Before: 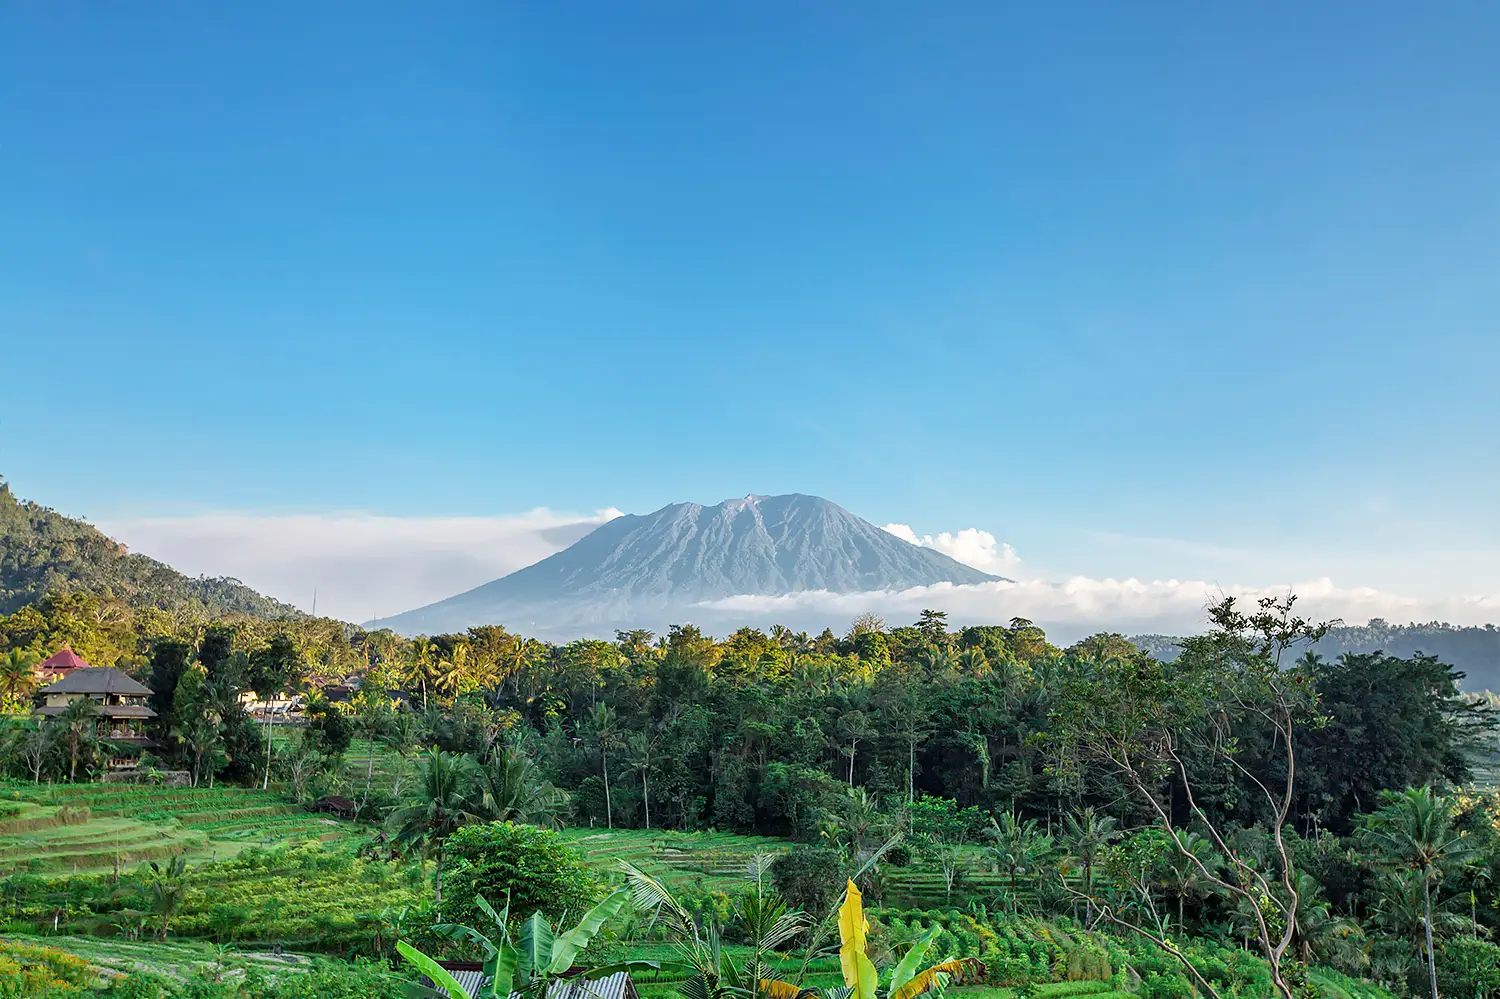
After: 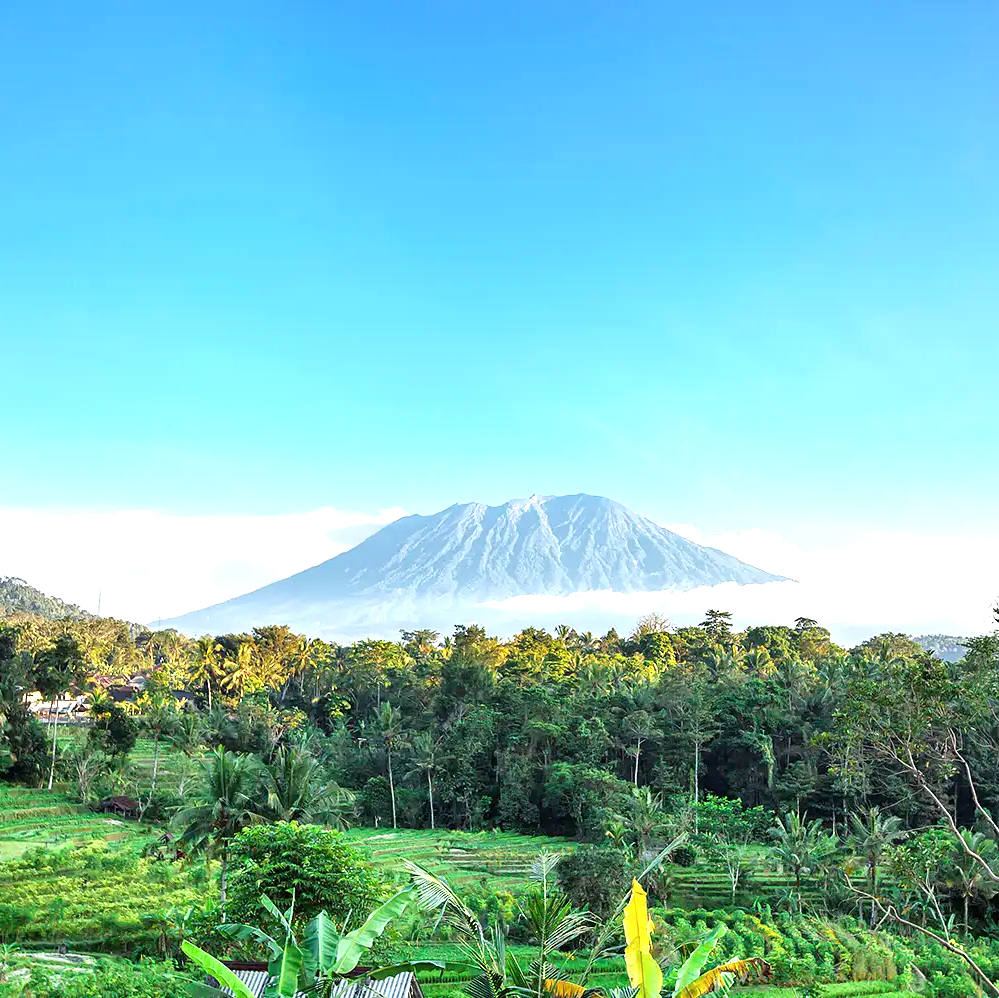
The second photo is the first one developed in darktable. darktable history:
exposure: black level correction 0, exposure 0.9 EV, compensate highlight preservation false
crop and rotate: left 14.385%, right 18.948%
